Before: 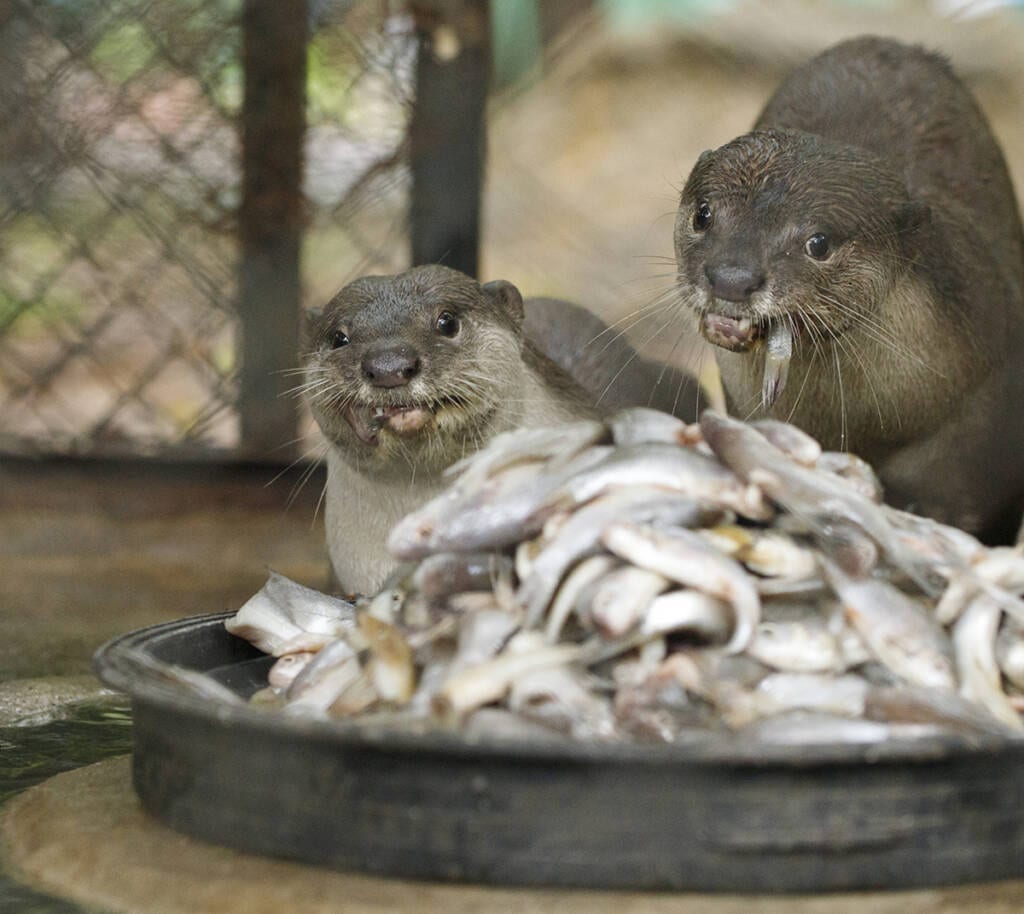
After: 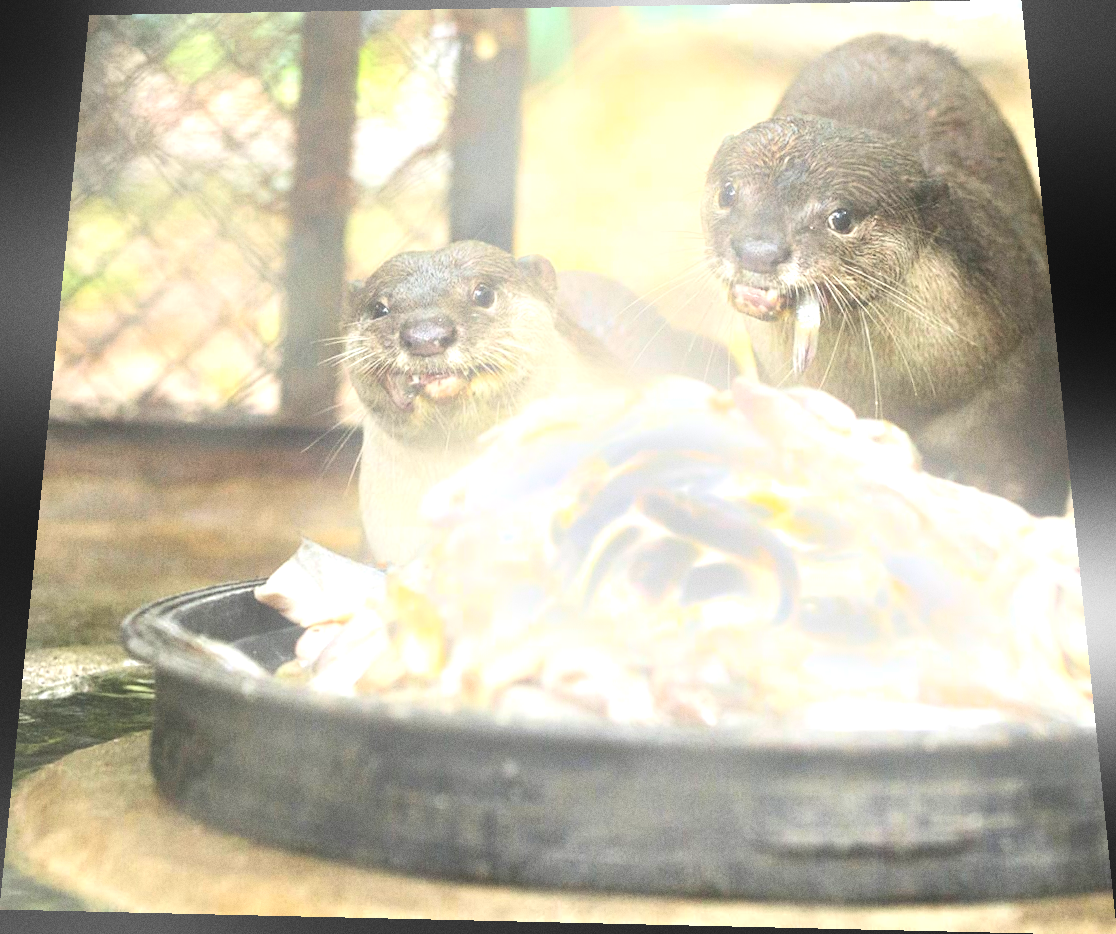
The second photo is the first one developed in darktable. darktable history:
exposure: black level correction 0, exposure 1 EV, compensate exposure bias true, compensate highlight preservation false
rotate and perspective: rotation 0.128°, lens shift (vertical) -0.181, lens shift (horizontal) -0.044, shear 0.001, automatic cropping off
grain: coarseness 0.09 ISO
tone equalizer: -8 EV -0.75 EV, -7 EV -0.7 EV, -6 EV -0.6 EV, -5 EV -0.4 EV, -3 EV 0.4 EV, -2 EV 0.6 EV, -1 EV 0.7 EV, +0 EV 0.75 EV, edges refinement/feathering 500, mask exposure compensation -1.57 EV, preserve details no
bloom: on, module defaults
